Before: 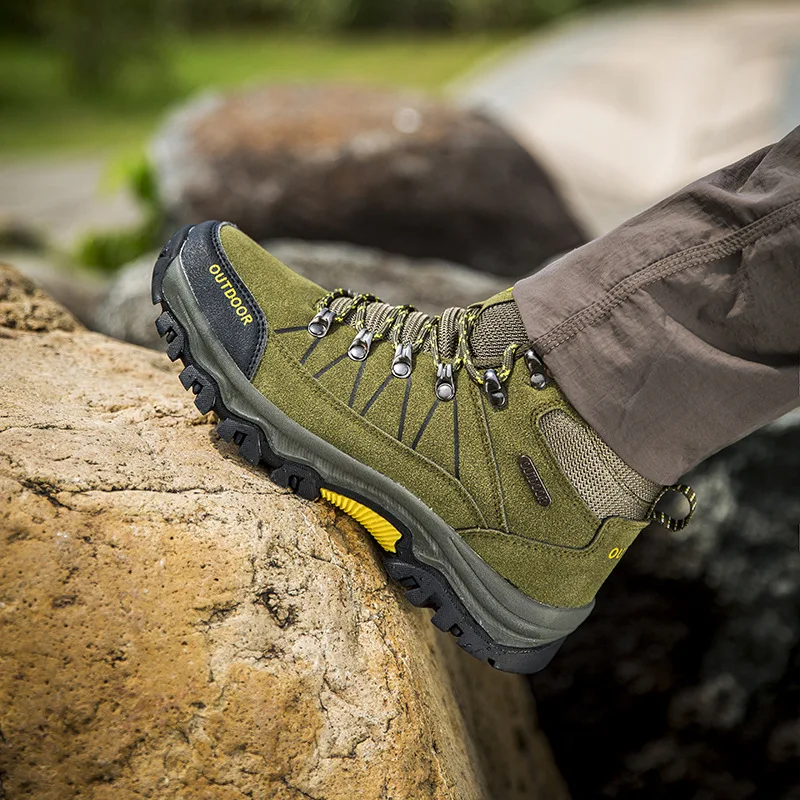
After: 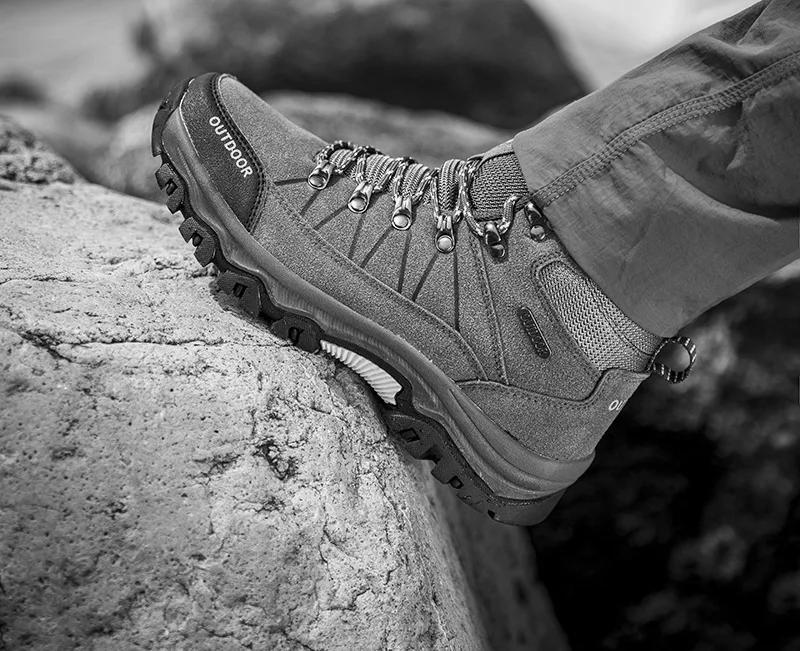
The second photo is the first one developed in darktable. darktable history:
white balance: red 0.926, green 1.003, blue 1.133
crop and rotate: top 18.507%
velvia: strength 50%
monochrome: on, module defaults
